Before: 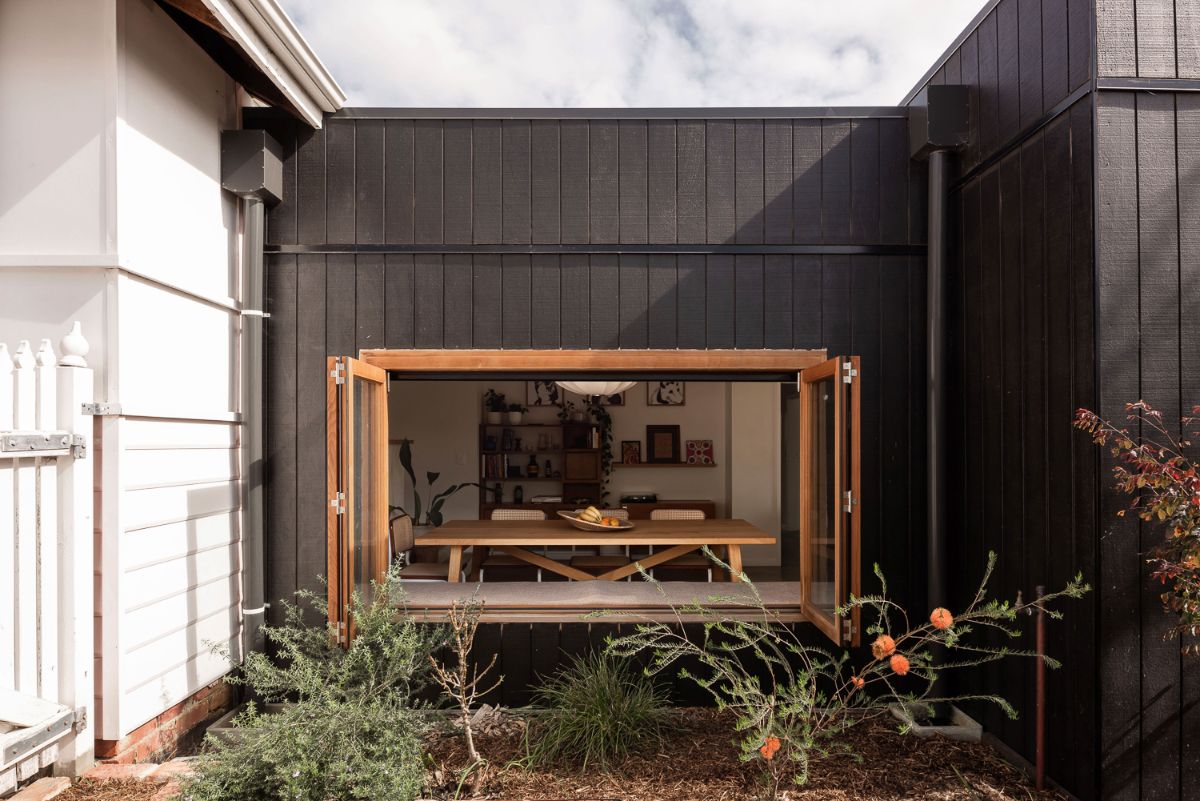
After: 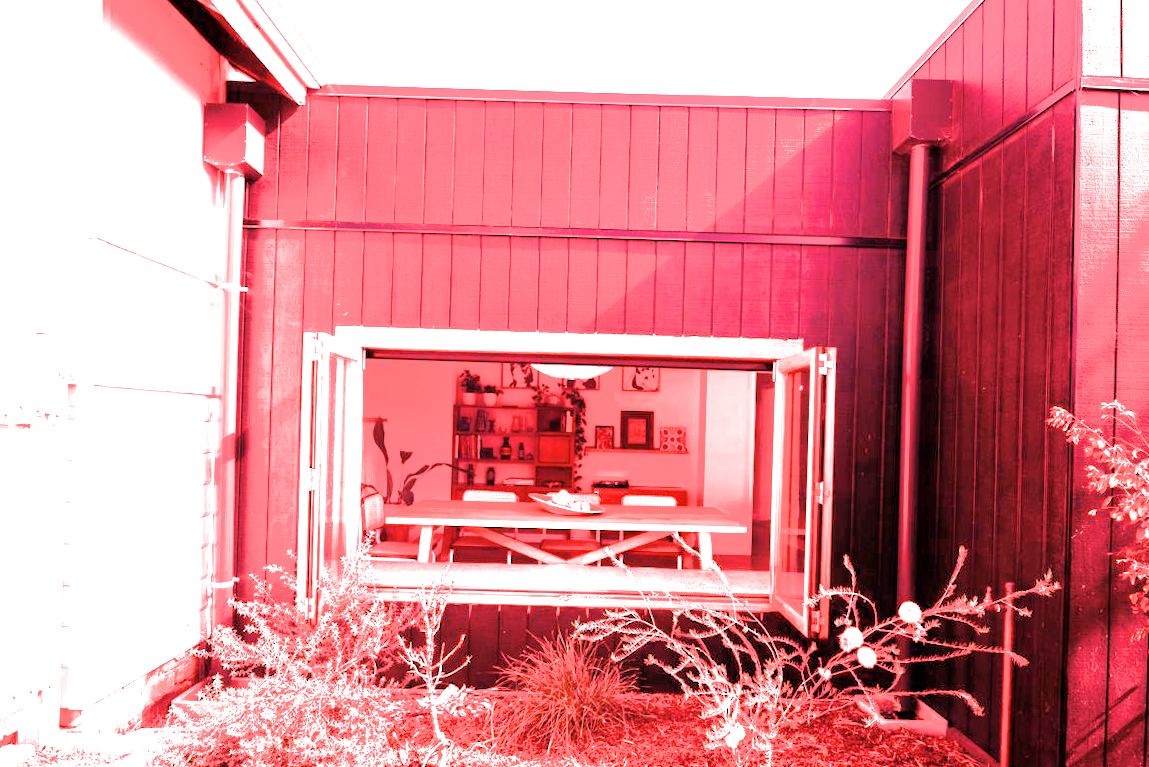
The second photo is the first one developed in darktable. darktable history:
white balance: red 4.26, blue 1.802
exposure: black level correction 0, exposure 1.1 EV, compensate highlight preservation false
crop and rotate: angle -1.69°
filmic rgb: black relative exposure -7.65 EV, white relative exposure 4.56 EV, hardness 3.61, color science v6 (2022)
